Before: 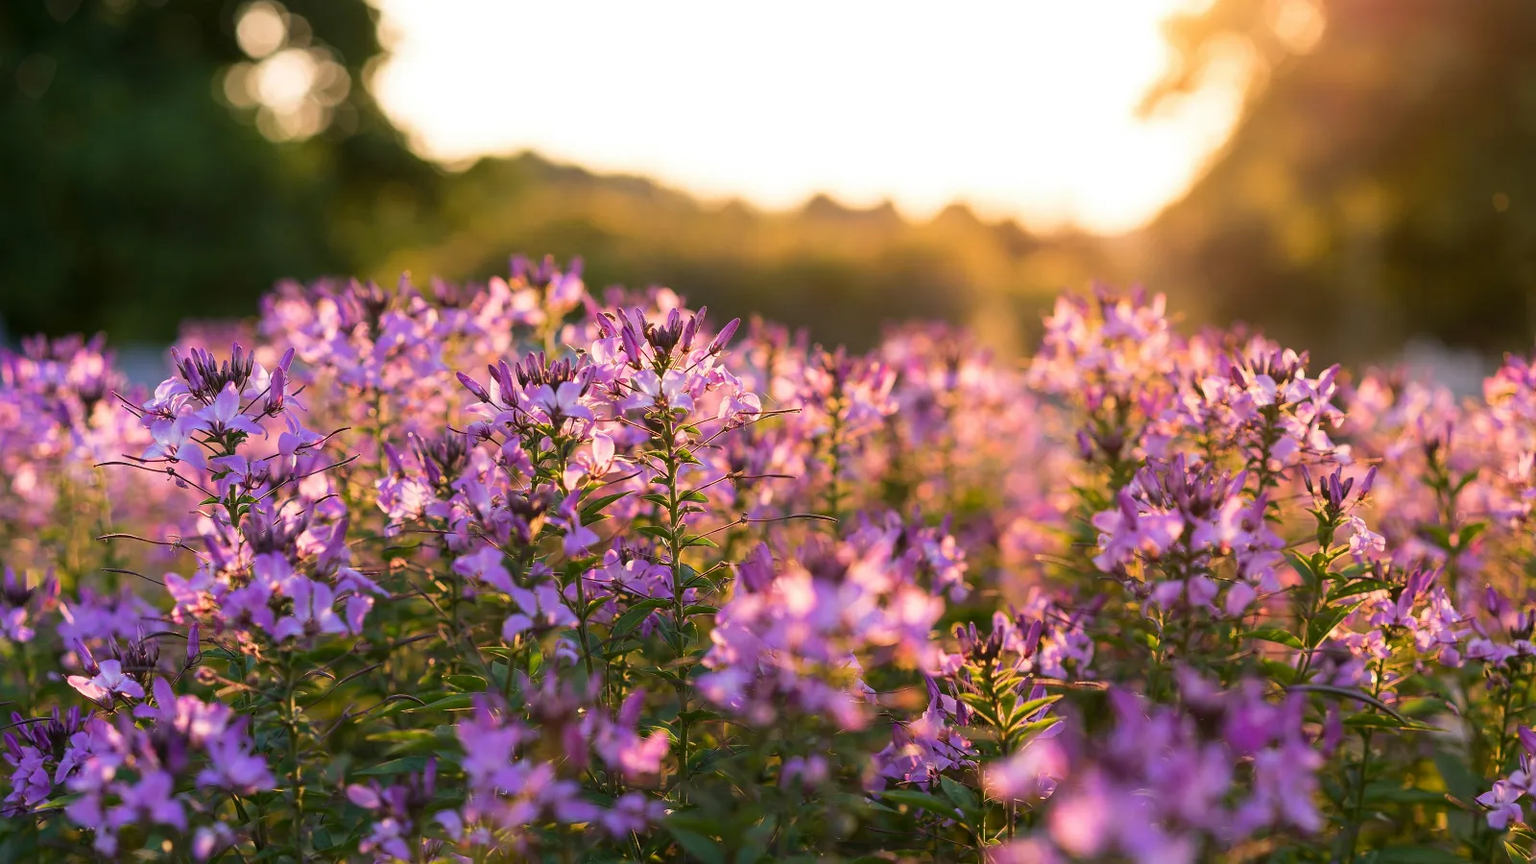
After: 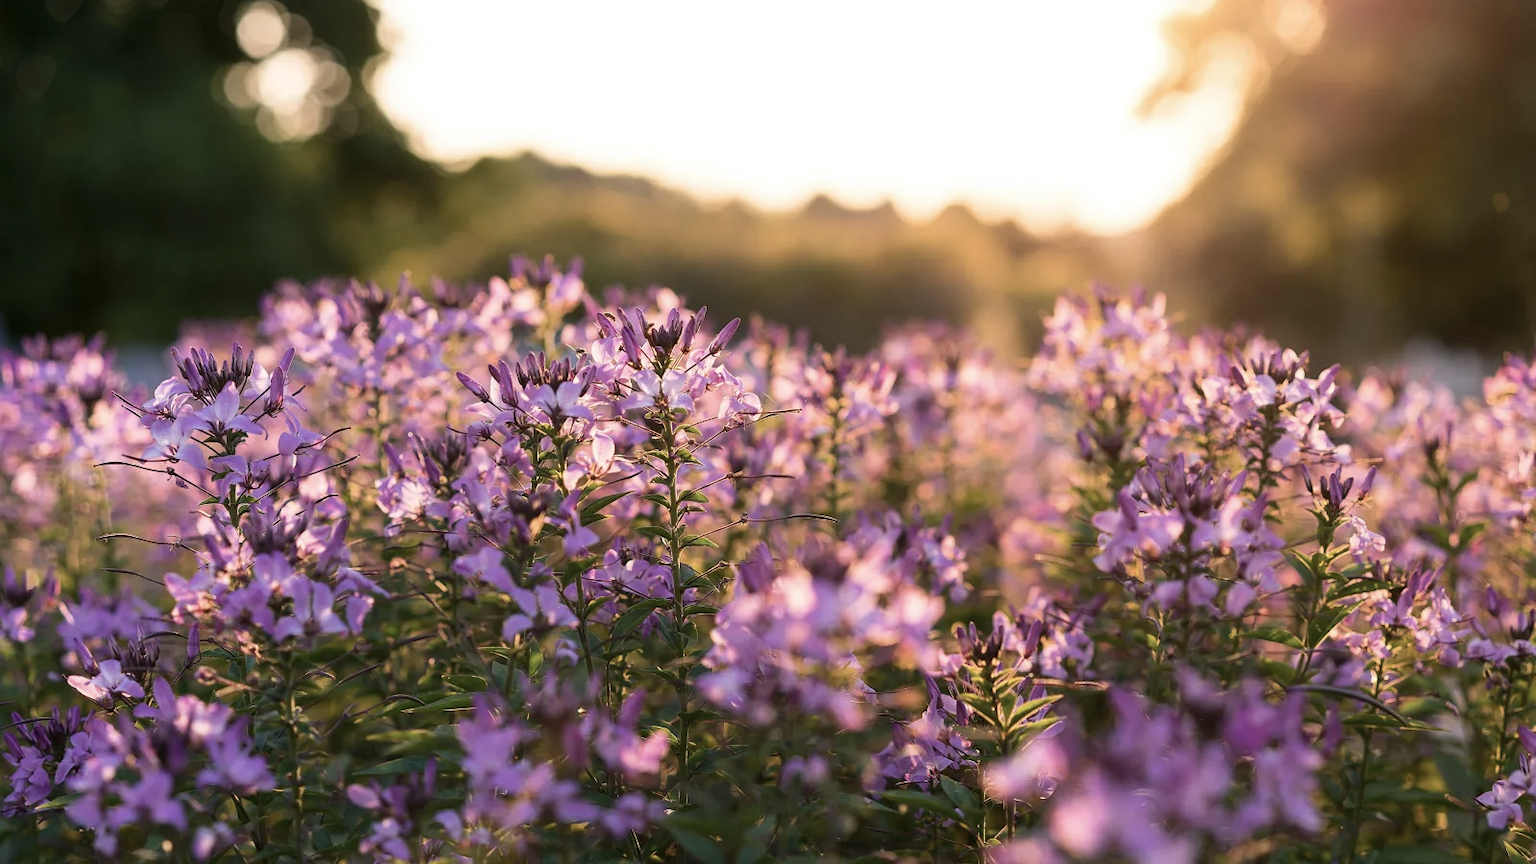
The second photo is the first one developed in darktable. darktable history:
tone equalizer: on, module defaults
contrast brightness saturation: contrast 0.102, saturation -0.299
